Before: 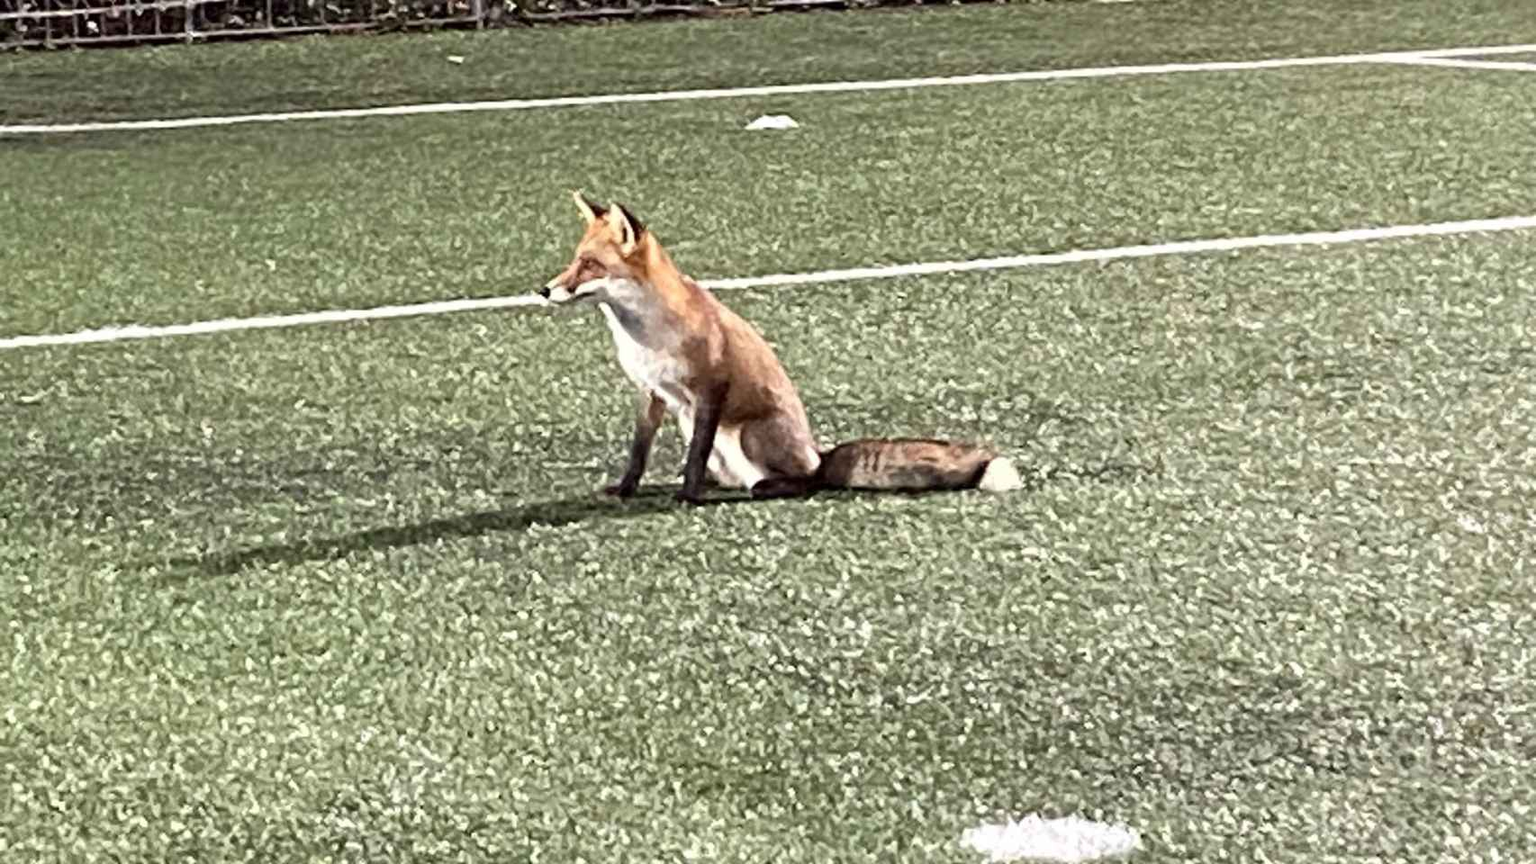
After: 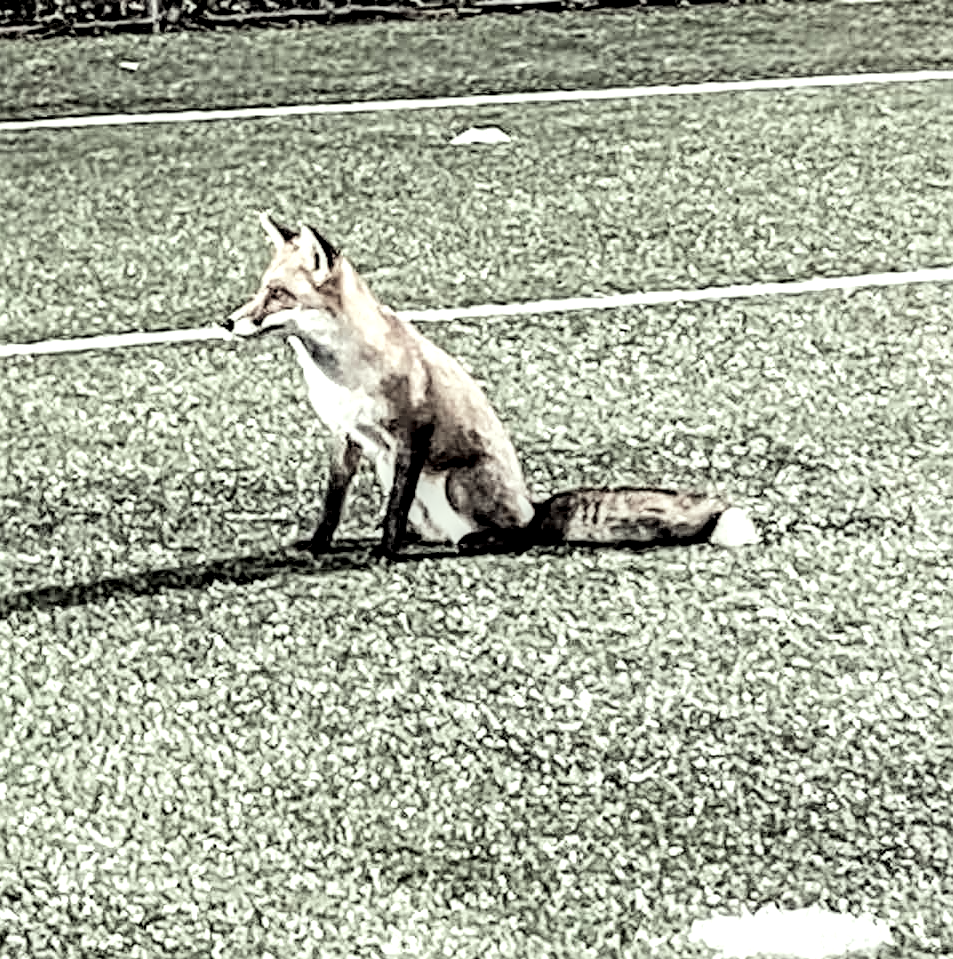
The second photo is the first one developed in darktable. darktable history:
crop: left 22.149%, right 21.972%, bottom 0.006%
color correction: highlights a* -4.58, highlights b* 5.05, saturation 0.953
sharpen: on, module defaults
exposure: black level correction 0, exposure 0.7 EV, compensate exposure bias true, compensate highlight preservation false
filmic rgb: black relative exposure -5.09 EV, white relative exposure 3.96 EV, hardness 2.88, contrast 1.385, highlights saturation mix -30.78%, color science v4 (2020)
local contrast: highlights 18%, detail 188%
